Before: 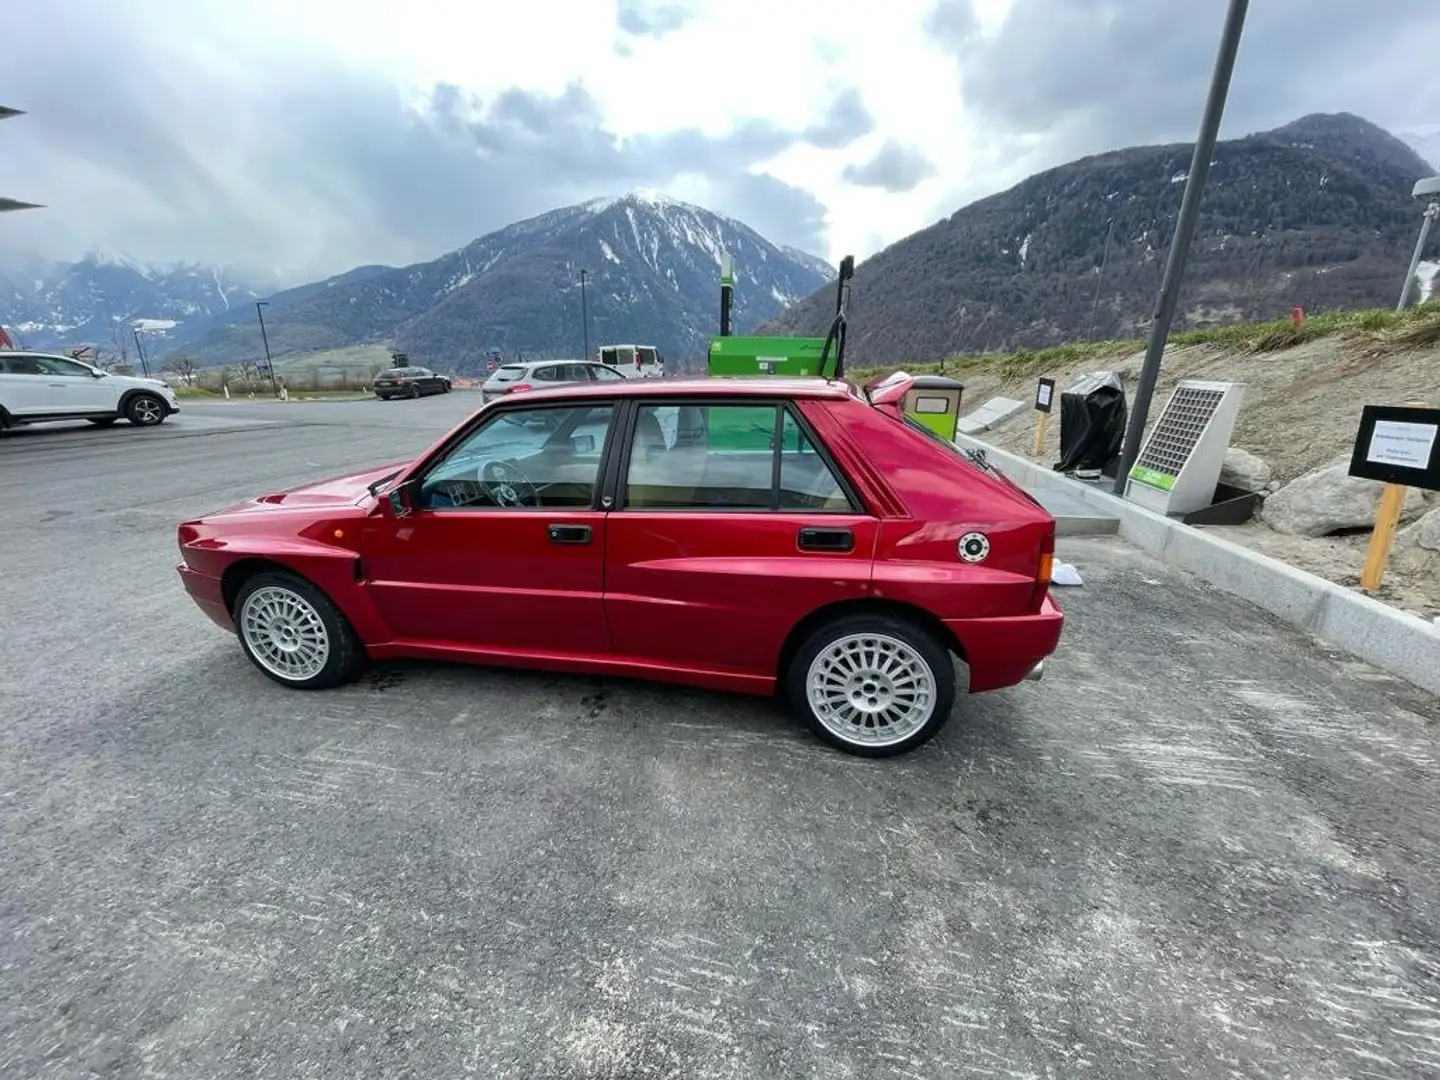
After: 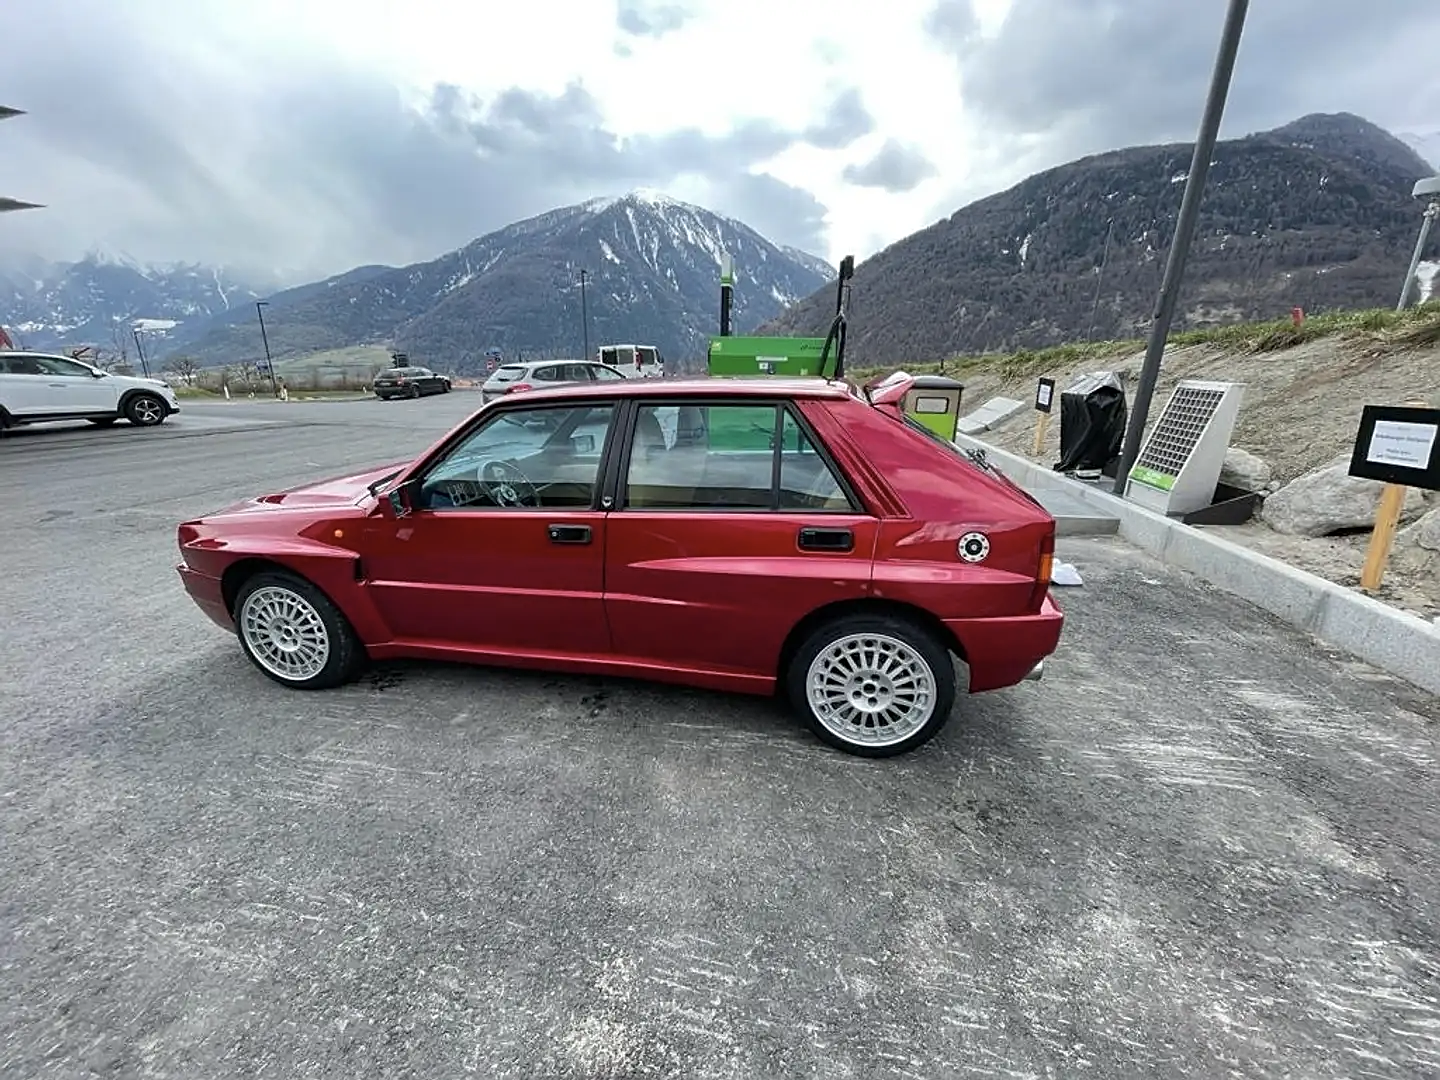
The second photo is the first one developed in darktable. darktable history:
sharpen: amount 0.499
contrast brightness saturation: saturation -0.17
